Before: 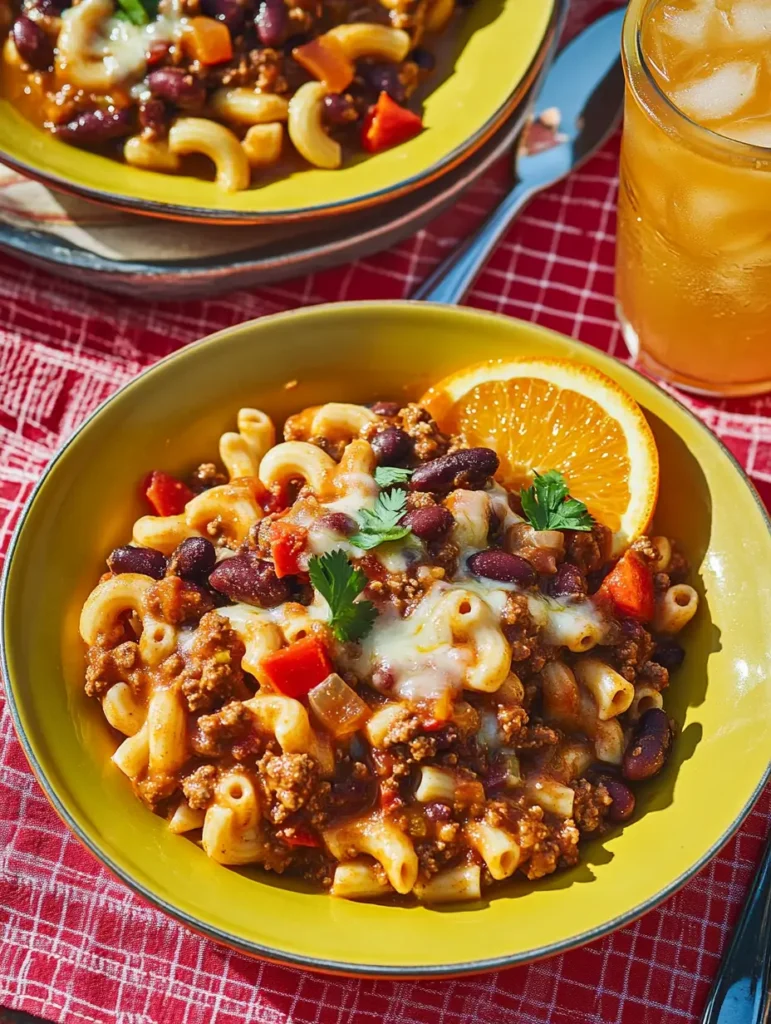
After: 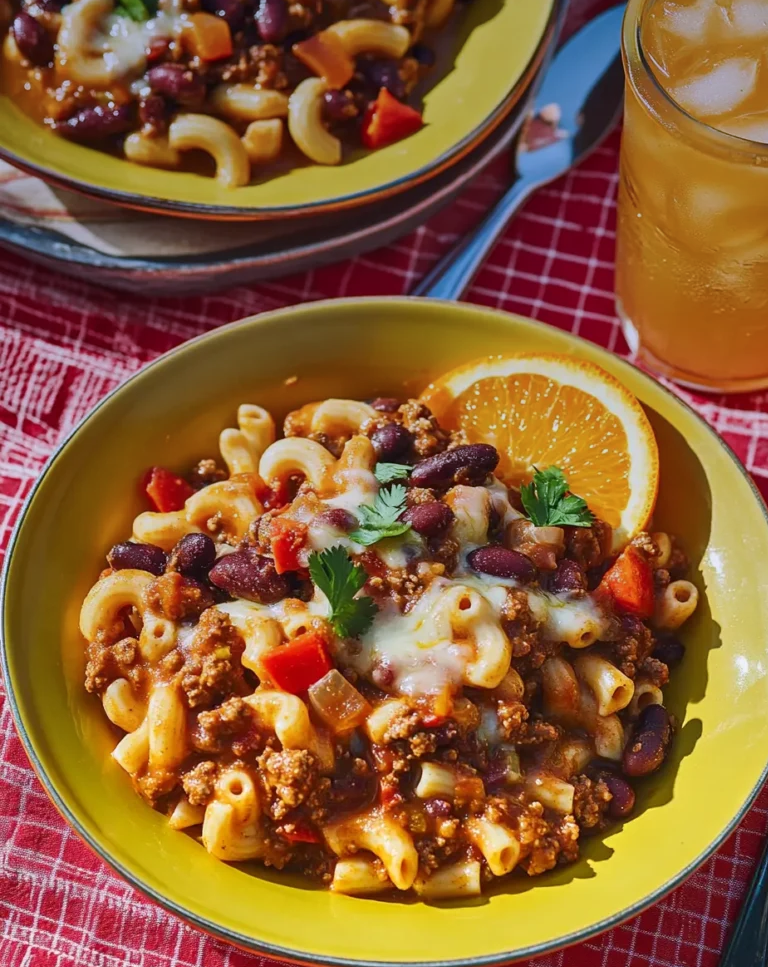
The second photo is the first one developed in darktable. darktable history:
graduated density: hue 238.83°, saturation 50%
tone equalizer: on, module defaults
crop: top 0.448%, right 0.264%, bottom 5.045%
